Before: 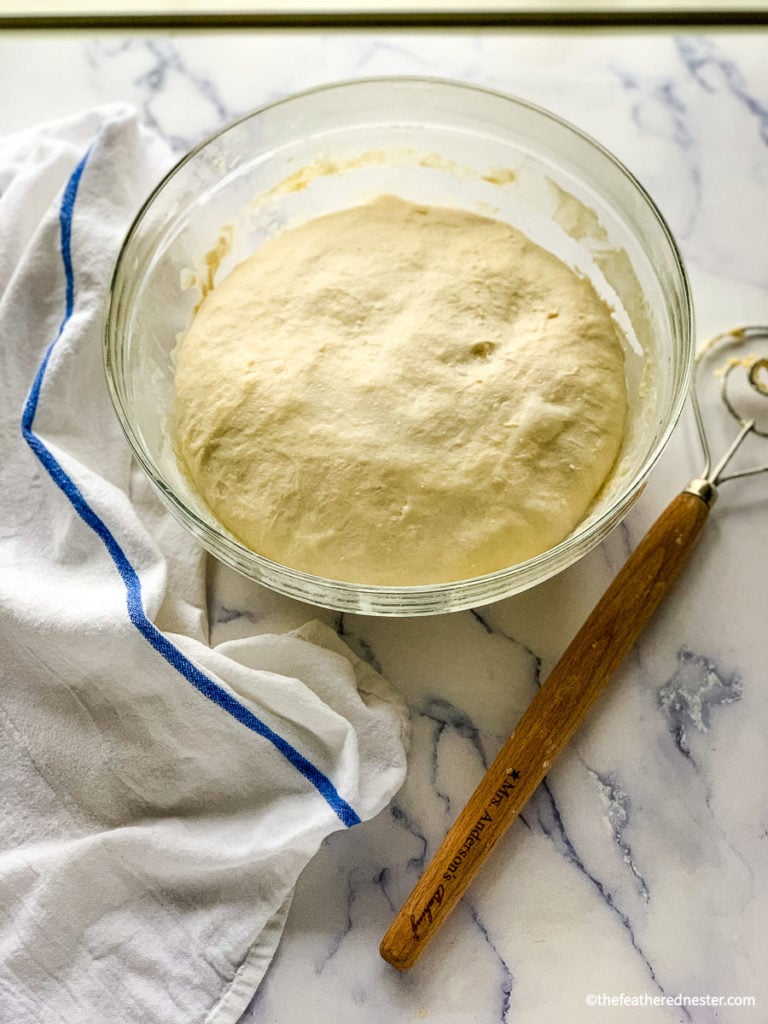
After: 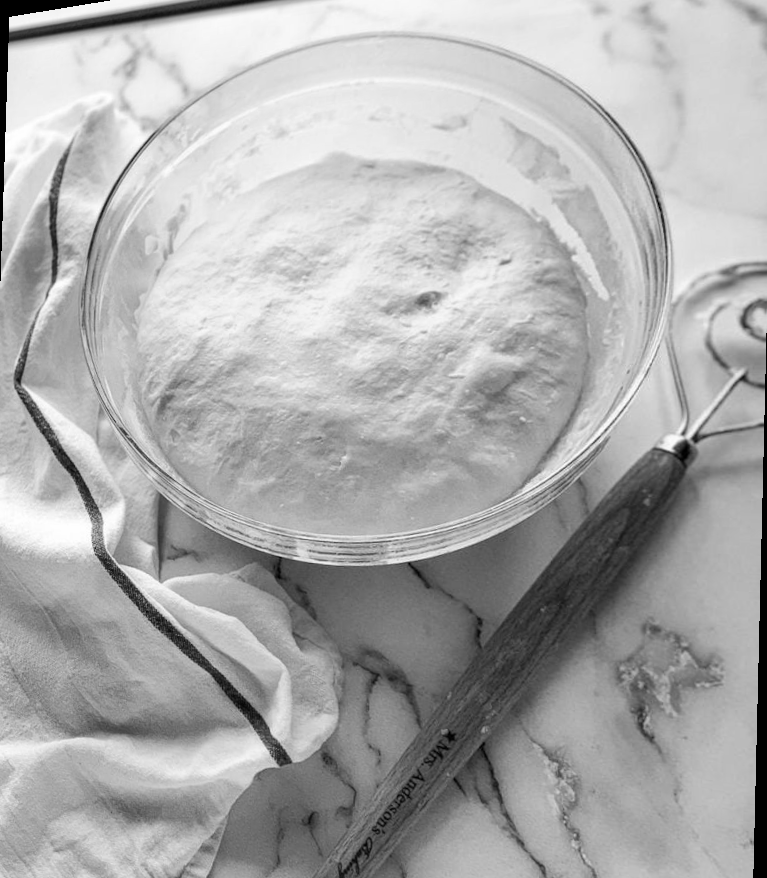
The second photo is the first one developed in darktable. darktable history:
color correction: highlights a* 0.162, highlights b* 29.53, shadows a* -0.162, shadows b* 21.09
monochrome: on, module defaults
rotate and perspective: rotation 1.69°, lens shift (vertical) -0.023, lens shift (horizontal) -0.291, crop left 0.025, crop right 0.988, crop top 0.092, crop bottom 0.842
